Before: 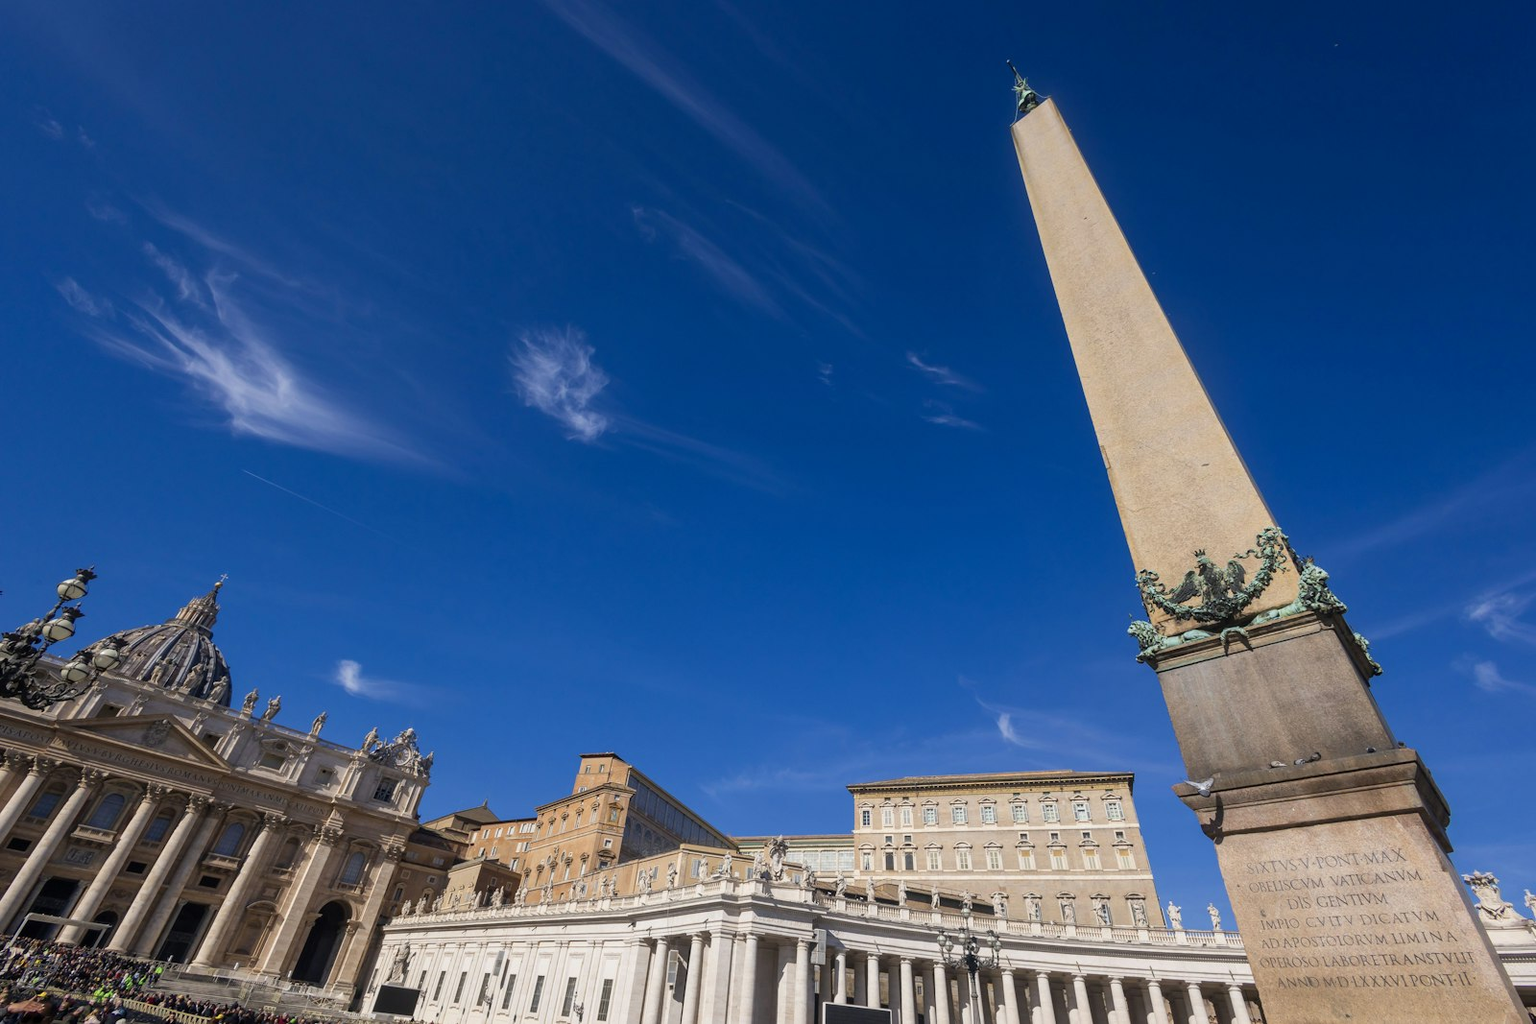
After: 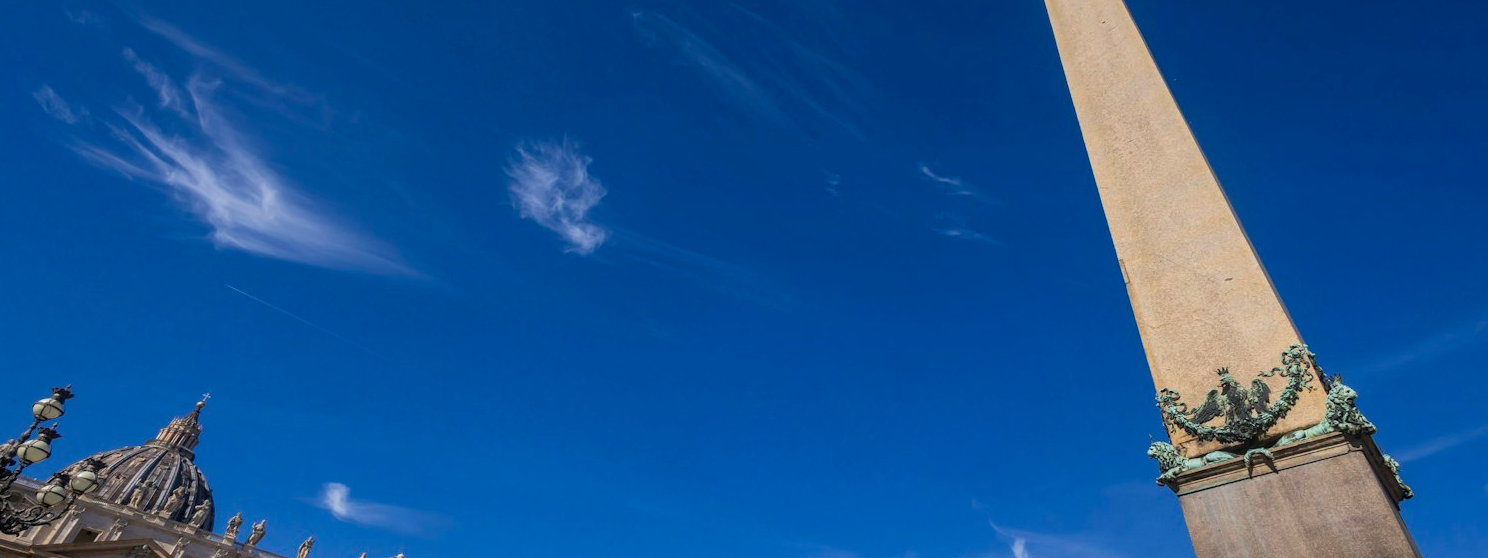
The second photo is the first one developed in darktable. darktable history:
local contrast: highlights 100%, shadows 100%, detail 120%, midtone range 0.2
color zones: curves: ch1 [(0, 0.513) (0.143, 0.524) (0.286, 0.511) (0.429, 0.506) (0.571, 0.503) (0.714, 0.503) (0.857, 0.508) (1, 0.513)]
crop: left 1.744%, top 19.225%, right 5.069%, bottom 28.357%
